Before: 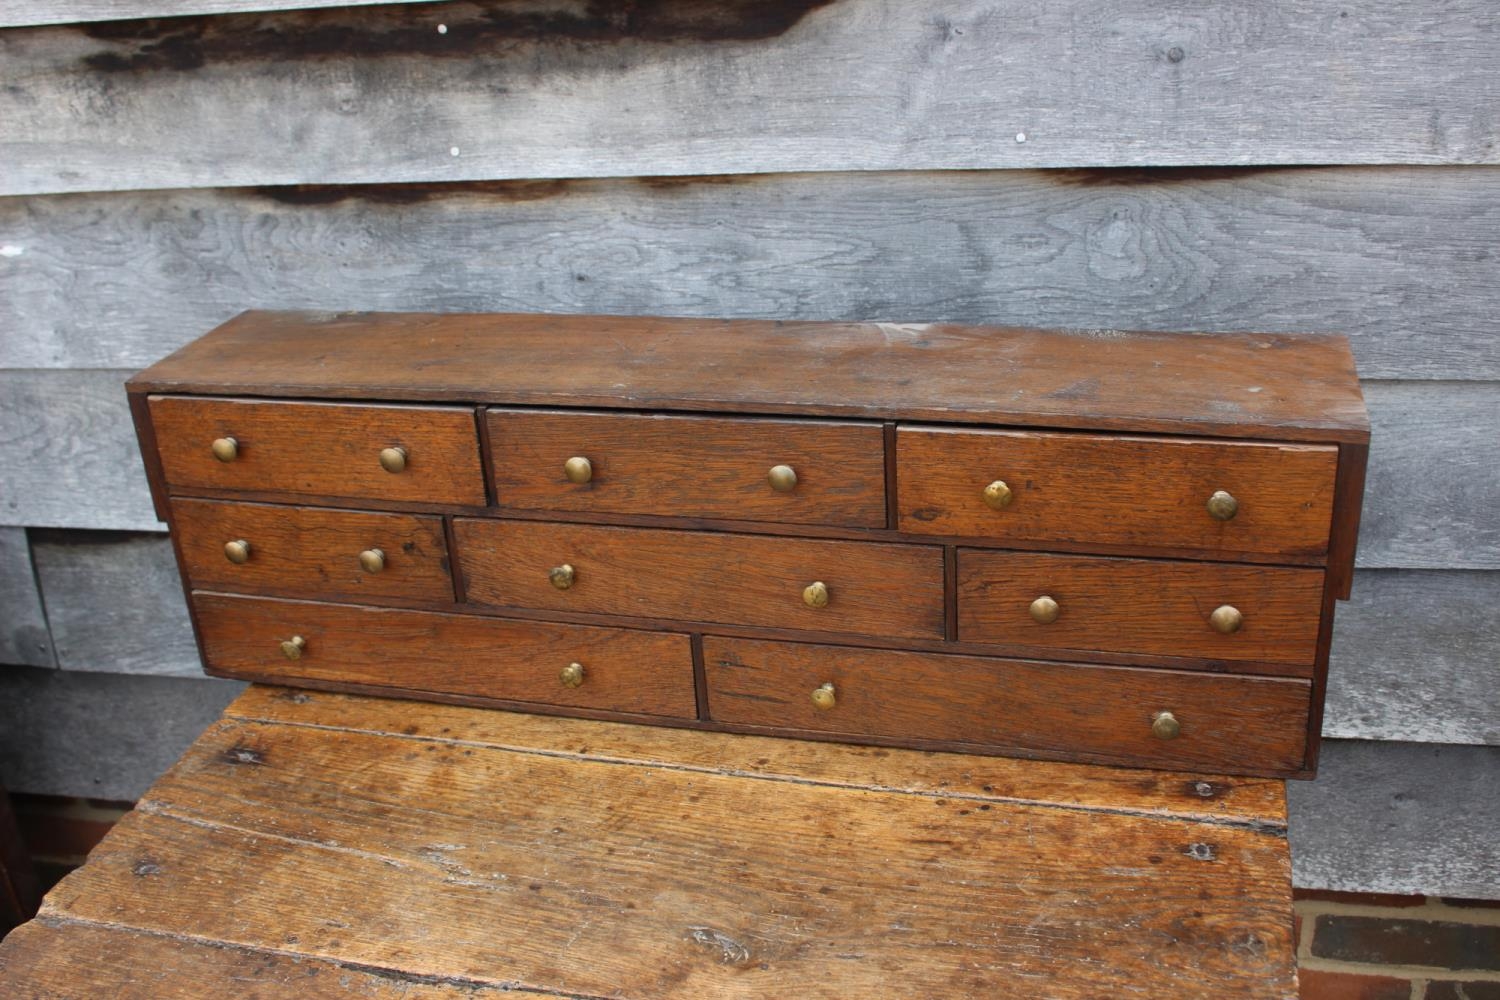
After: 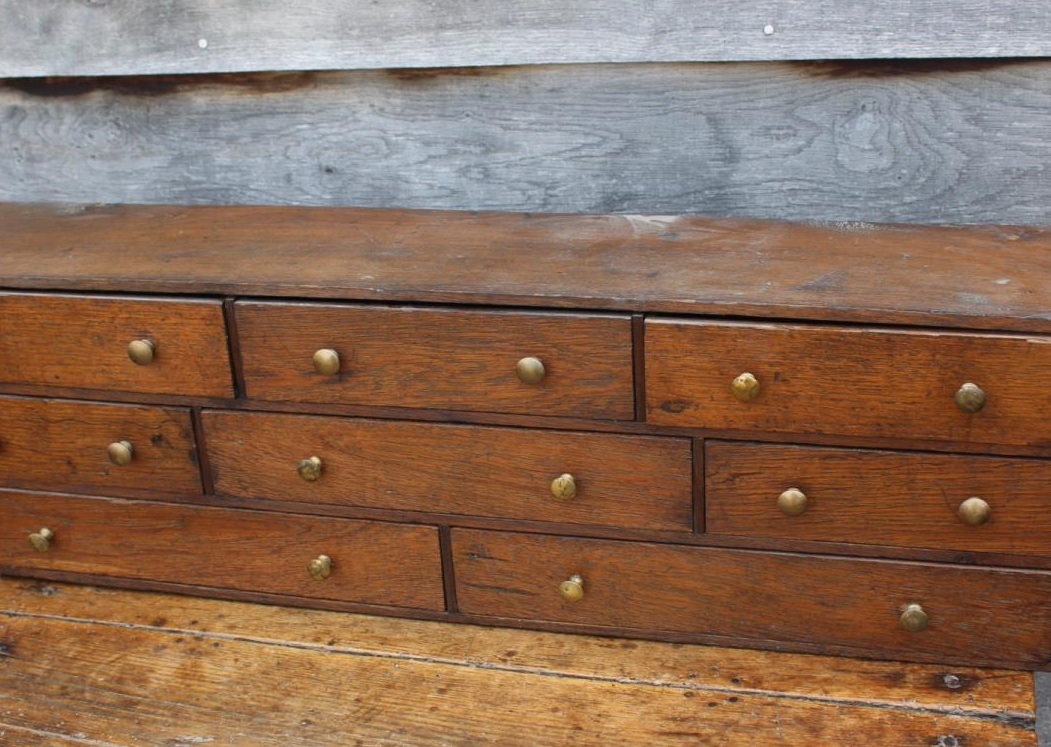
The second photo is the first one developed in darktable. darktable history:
crop and rotate: left 16.833%, top 10.857%, right 13.045%, bottom 14.416%
